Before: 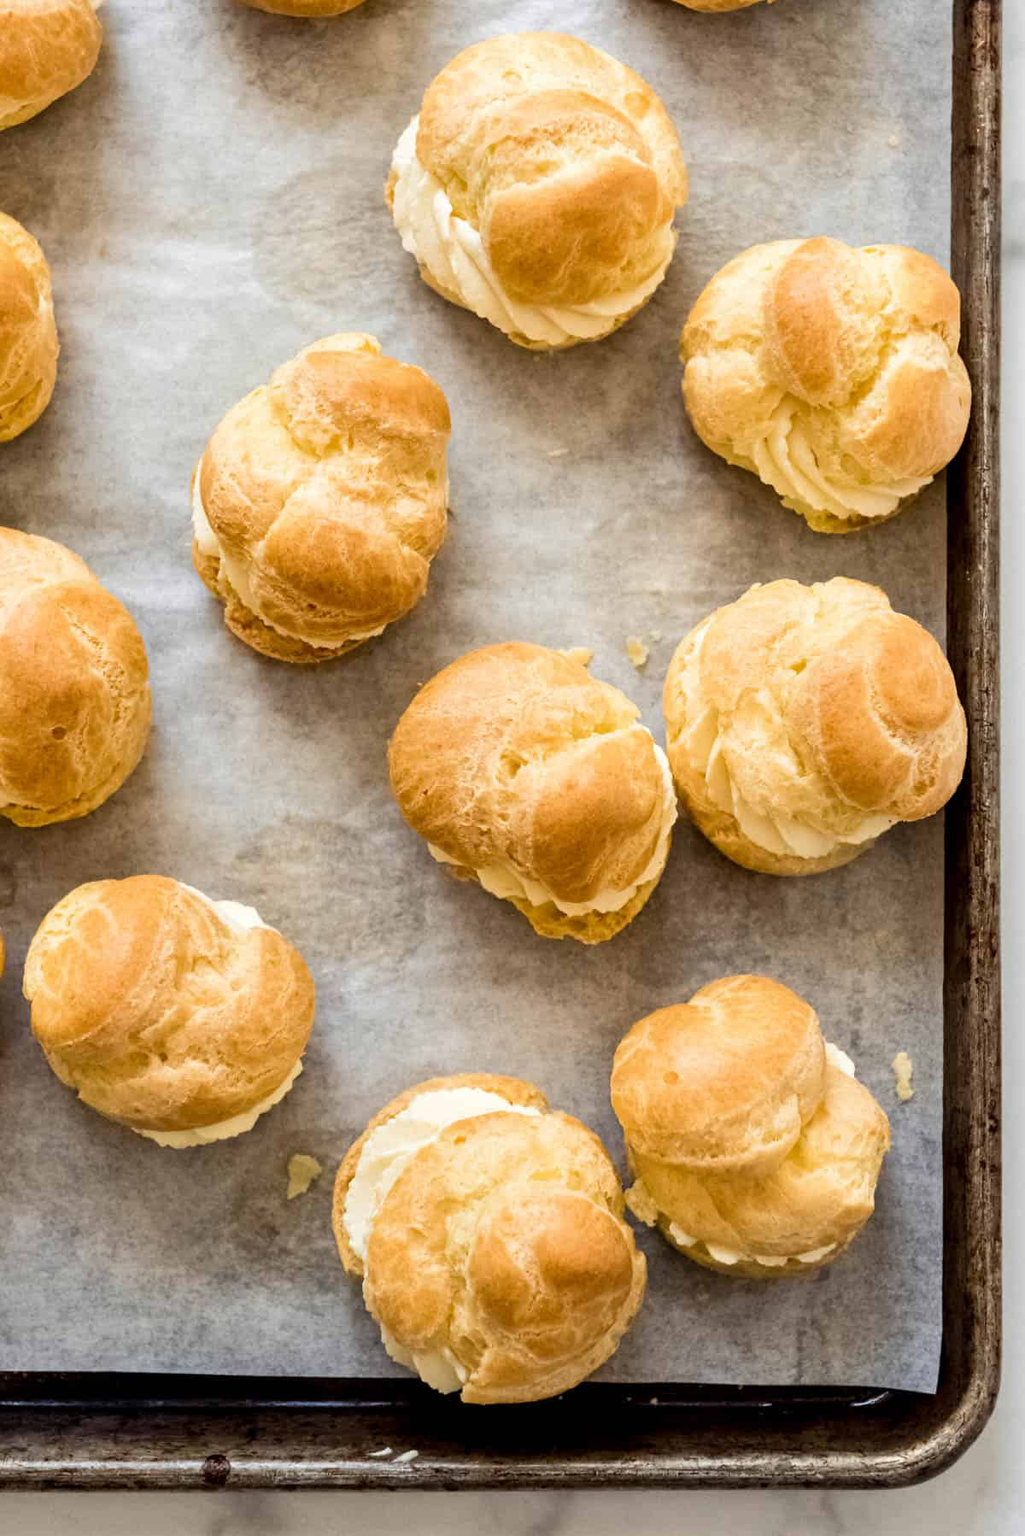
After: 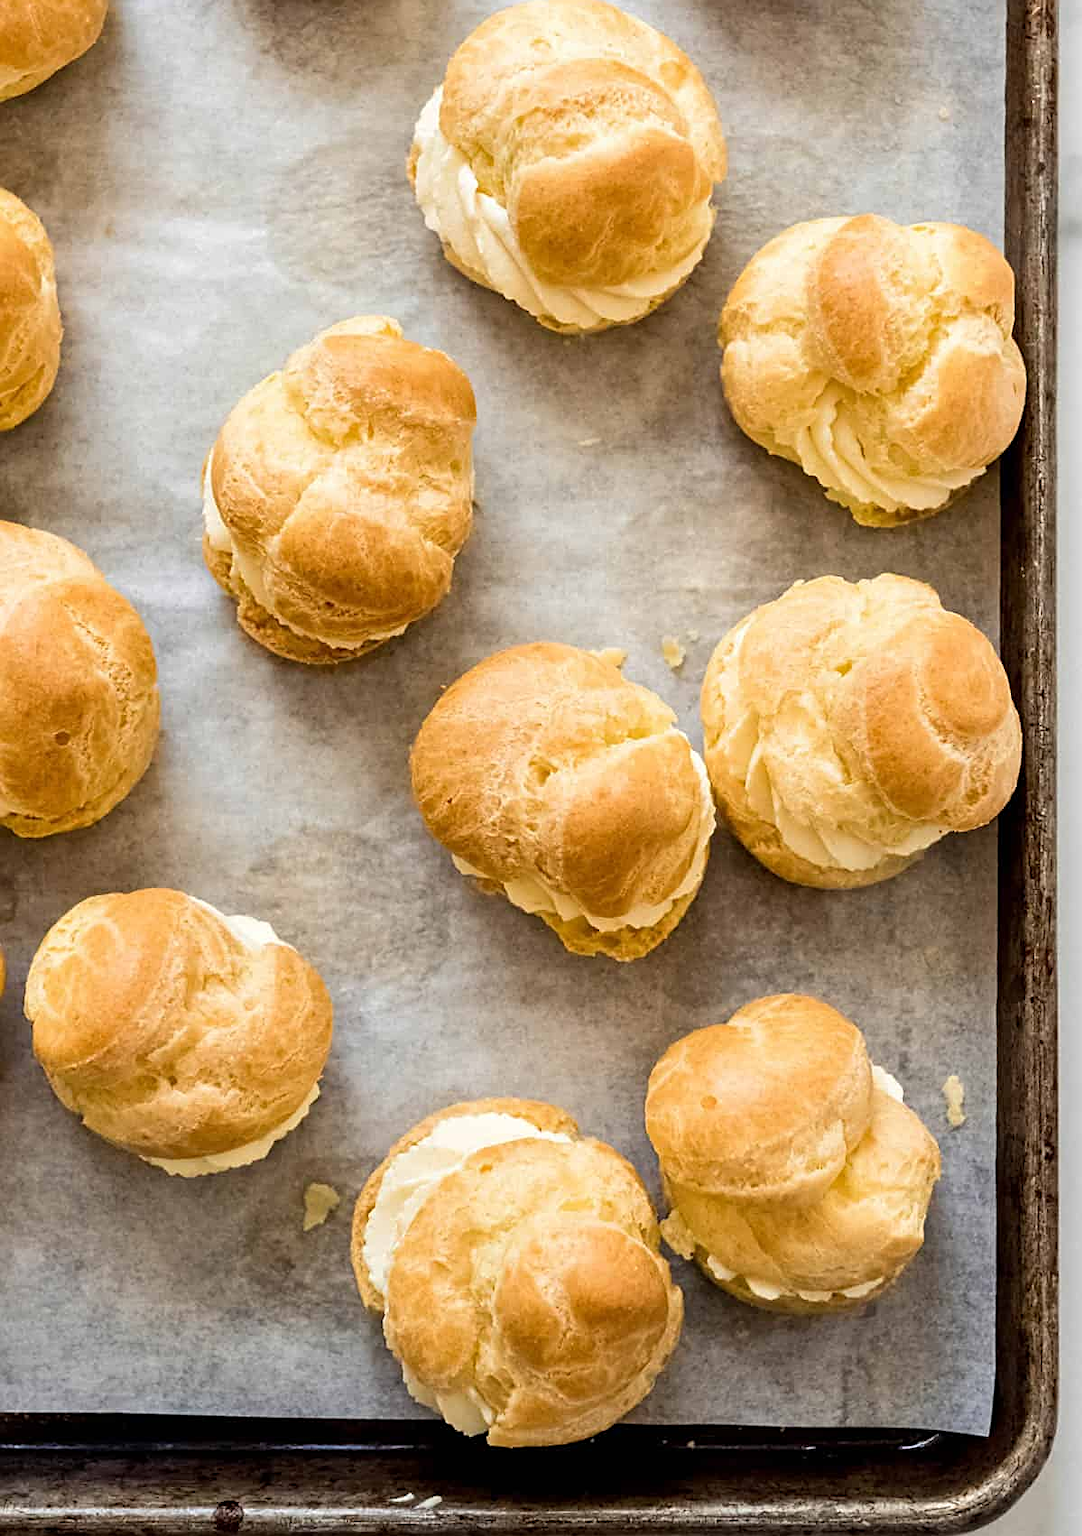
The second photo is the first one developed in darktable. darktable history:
sharpen: on, module defaults
crop and rotate: top 2.299%, bottom 3.028%
